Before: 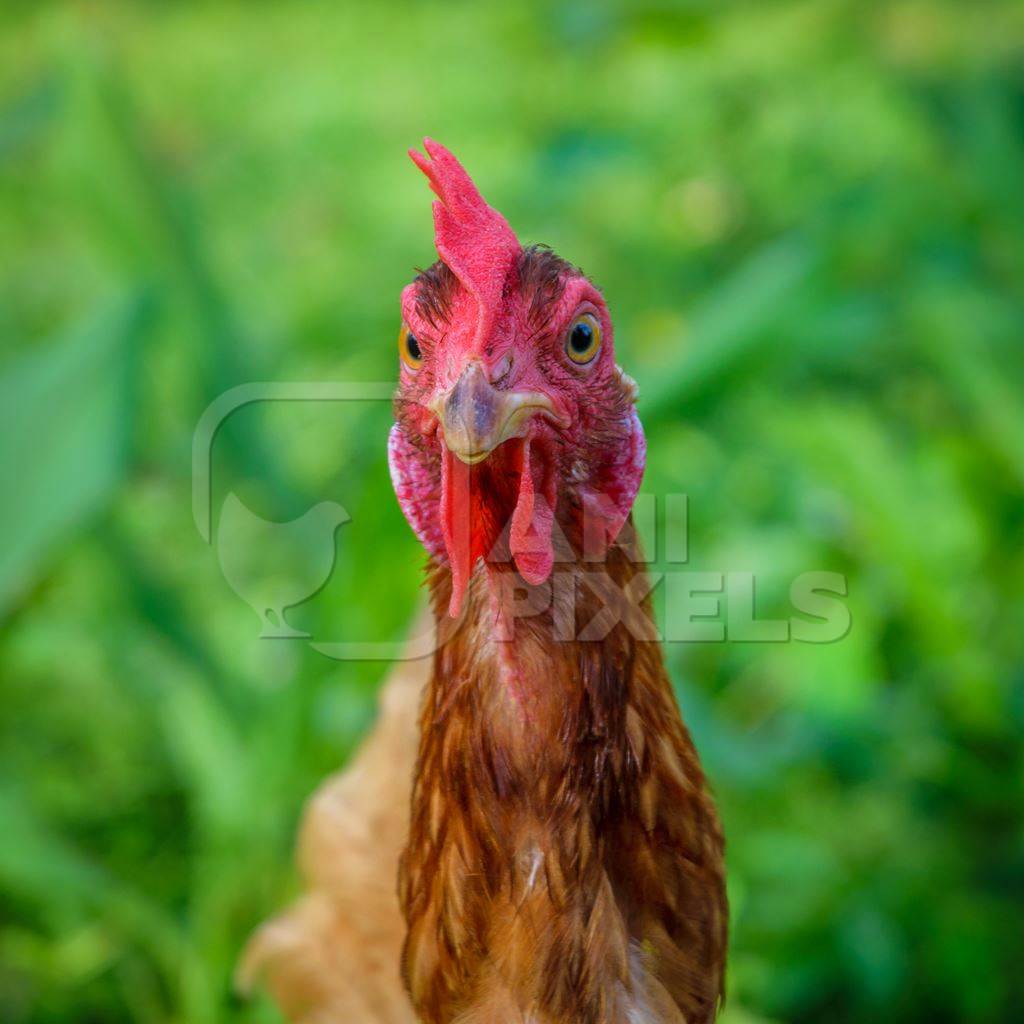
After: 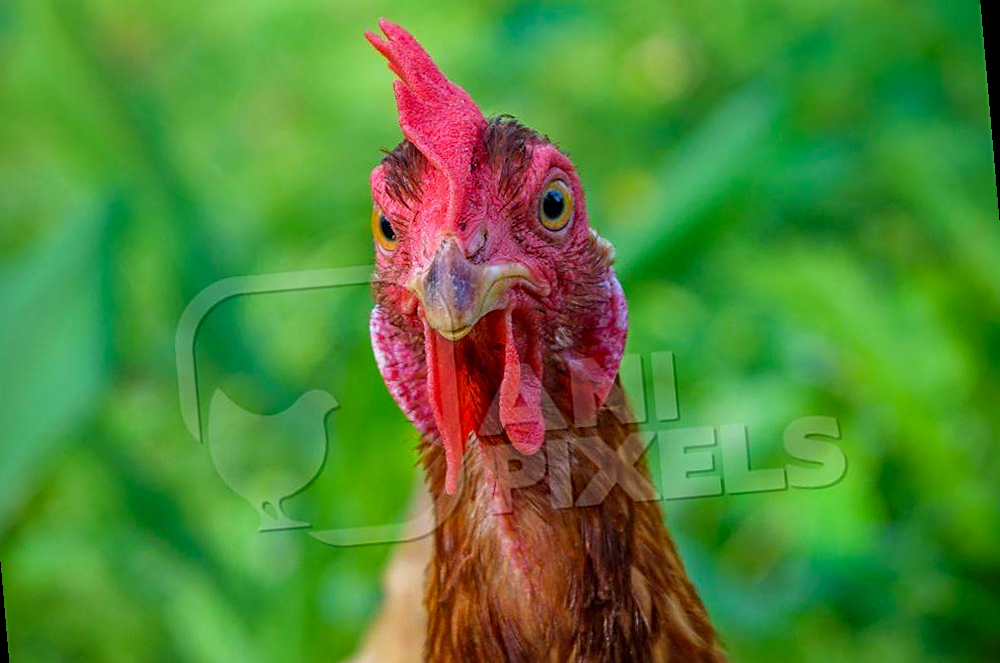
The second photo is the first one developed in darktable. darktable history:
sharpen: on, module defaults
crop: top 5.667%, bottom 17.637%
haze removal: compatibility mode true, adaptive false
rotate and perspective: rotation -5°, crop left 0.05, crop right 0.952, crop top 0.11, crop bottom 0.89
